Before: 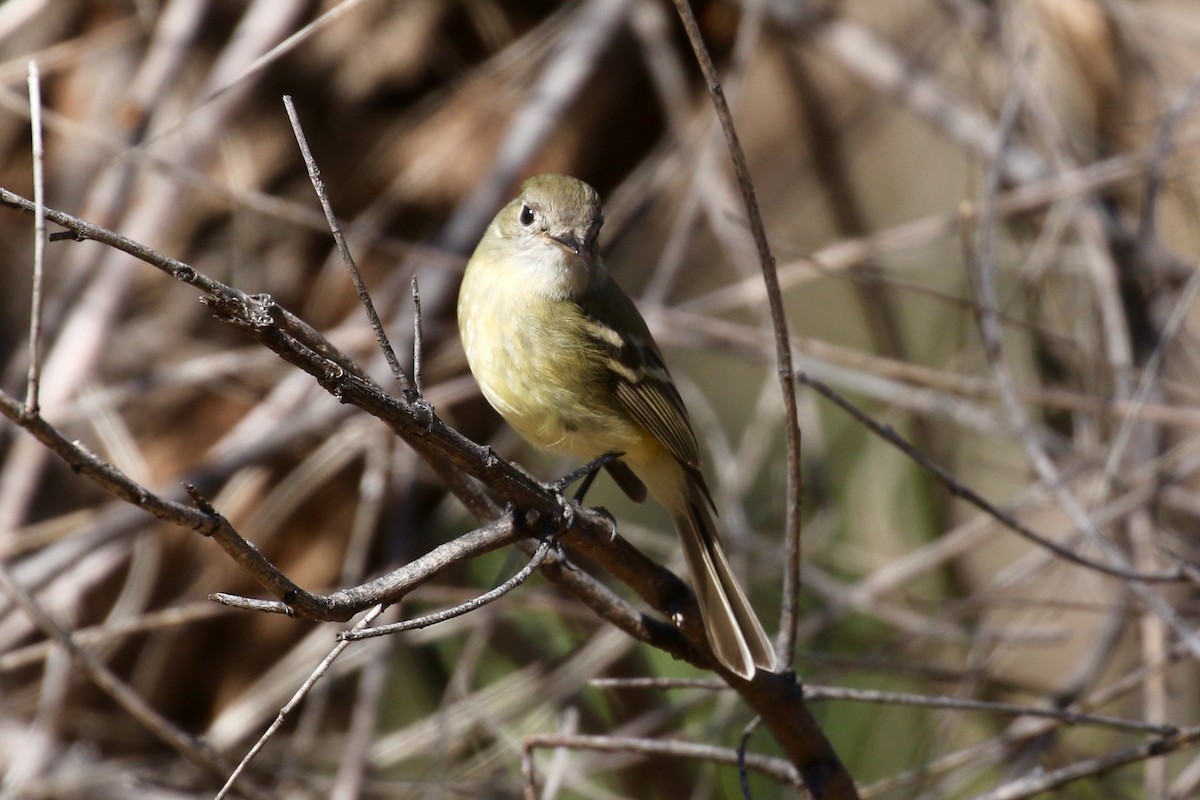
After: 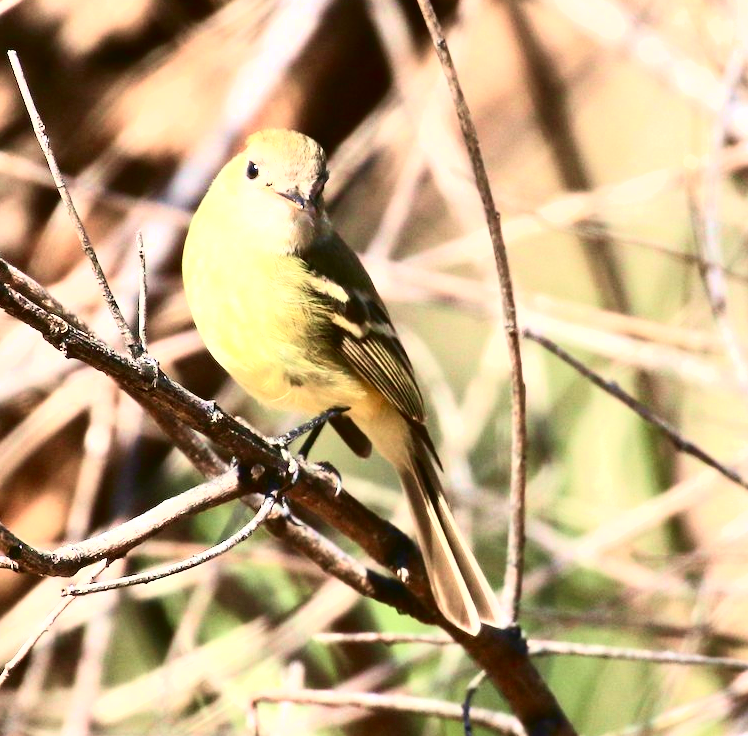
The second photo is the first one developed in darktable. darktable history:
shadows and highlights: radius 125.46, shadows 30.51, highlights -30.51, low approximation 0.01, soften with gaussian
exposure: black level correction 0, exposure 1.5 EV, compensate highlight preservation false
tone equalizer: -8 EV -0.417 EV, -7 EV -0.389 EV, -6 EV -0.333 EV, -5 EV -0.222 EV, -3 EV 0.222 EV, -2 EV 0.333 EV, -1 EV 0.389 EV, +0 EV 0.417 EV, edges refinement/feathering 500, mask exposure compensation -1.57 EV, preserve details no
tone curve: curves: ch0 [(0.003, 0.032) (0.037, 0.037) (0.142, 0.117) (0.279, 0.311) (0.405, 0.49) (0.526, 0.651) (0.722, 0.857) (0.875, 0.946) (1, 0.98)]; ch1 [(0, 0) (0.305, 0.325) (0.453, 0.437) (0.482, 0.474) (0.501, 0.498) (0.515, 0.523) (0.559, 0.591) (0.6, 0.643) (0.656, 0.707) (1, 1)]; ch2 [(0, 0) (0.323, 0.277) (0.424, 0.396) (0.479, 0.484) (0.499, 0.502) (0.515, 0.537) (0.573, 0.602) (0.653, 0.675) (0.75, 0.756) (1, 1)], color space Lab, independent channels, preserve colors none
crop and rotate: left 22.918%, top 5.629%, right 14.711%, bottom 2.247%
